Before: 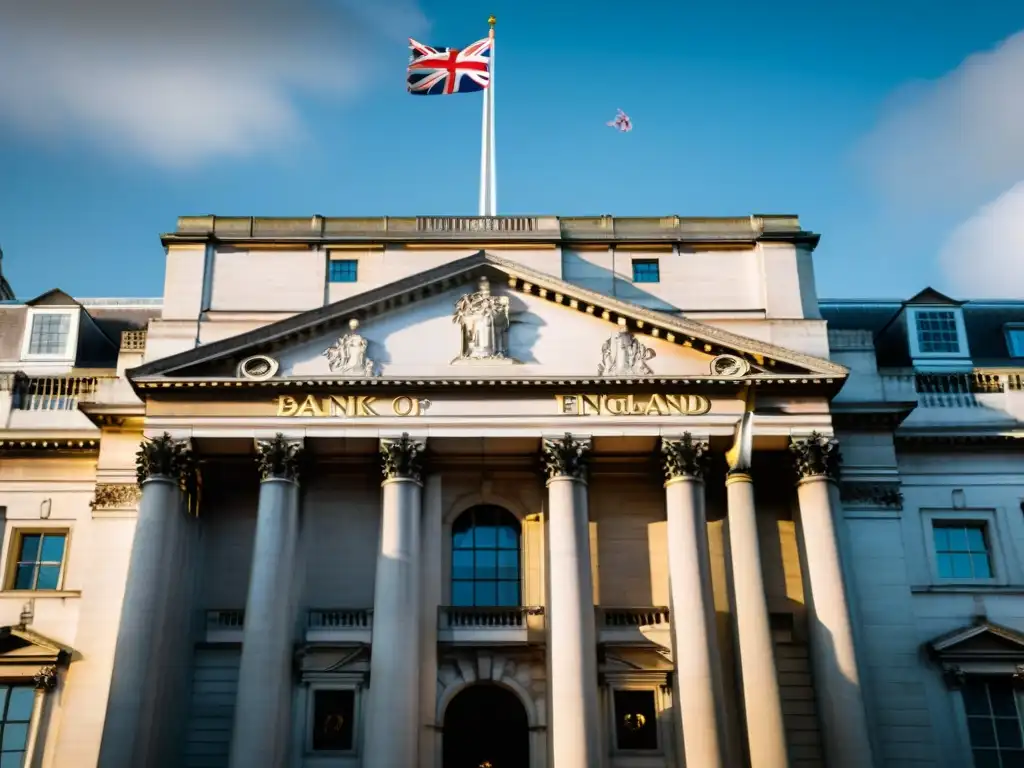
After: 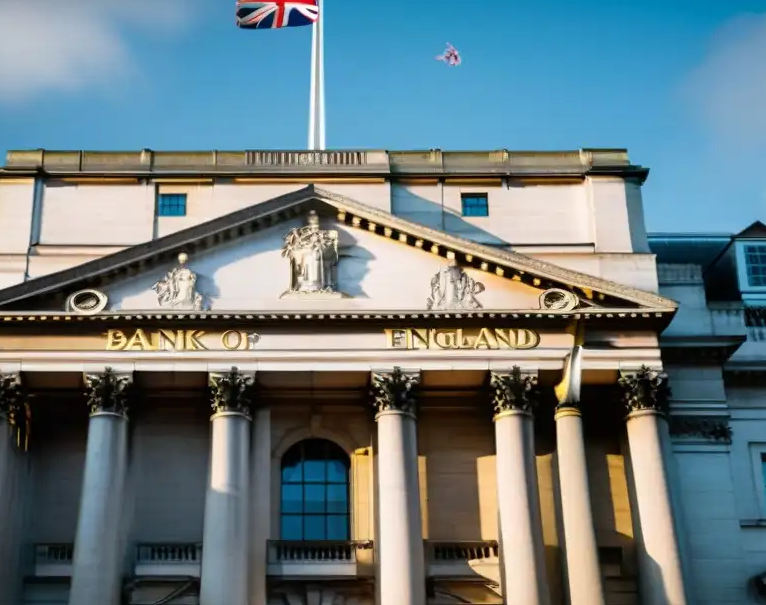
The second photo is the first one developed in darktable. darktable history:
crop: left 16.768%, top 8.653%, right 8.362%, bottom 12.485%
shadows and highlights: radius 125.46, shadows 30.51, highlights -30.51, low approximation 0.01, soften with gaussian
